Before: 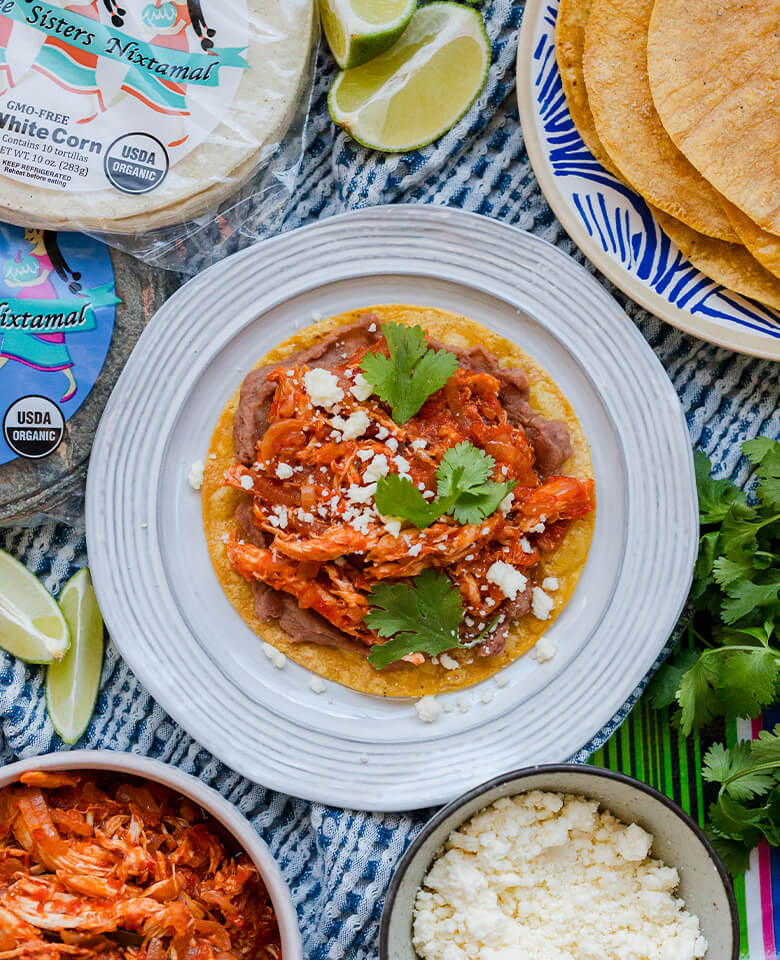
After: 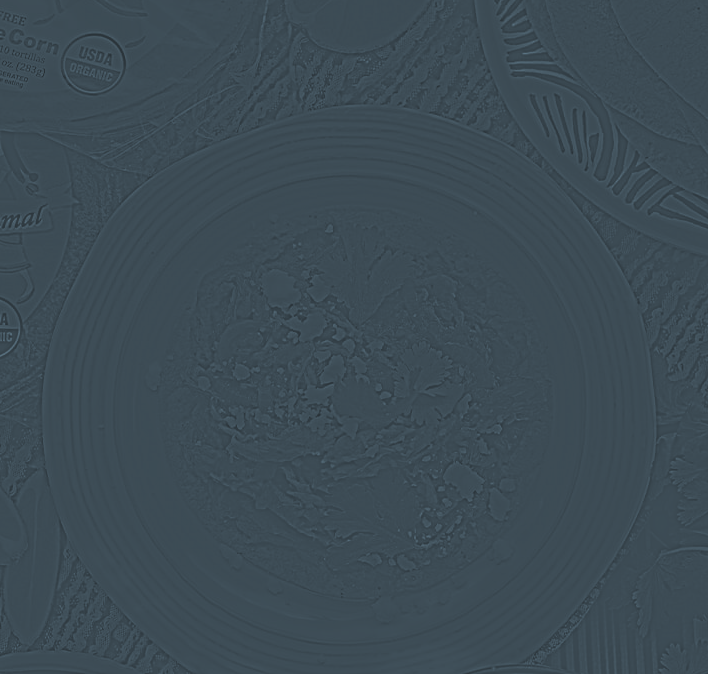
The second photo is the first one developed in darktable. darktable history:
highpass: sharpness 6%, contrast boost 7.63%
exposure: compensate highlight preservation false
color correction: highlights a* -10.69, highlights b* -19.19
crop: left 5.596%, top 10.314%, right 3.534%, bottom 19.395%
base curve: curves: ch0 [(0, 0) (0.564, 0.291) (0.802, 0.731) (1, 1)]
velvia: on, module defaults
tone equalizer: -8 EV -0.75 EV, -7 EV -0.7 EV, -6 EV -0.6 EV, -5 EV -0.4 EV, -3 EV 0.4 EV, -2 EV 0.6 EV, -1 EV 0.7 EV, +0 EV 0.75 EV, edges refinement/feathering 500, mask exposure compensation -1.57 EV, preserve details no
